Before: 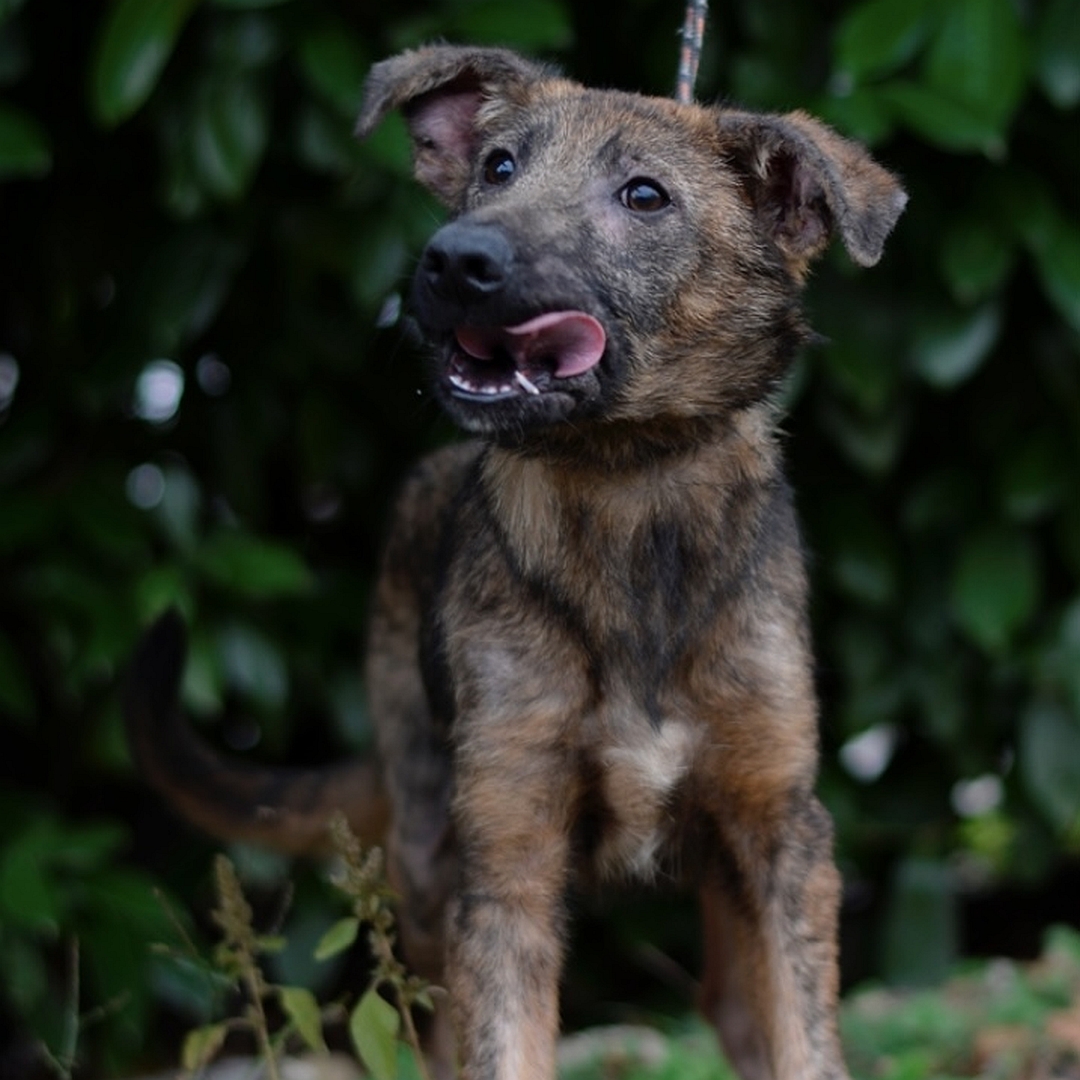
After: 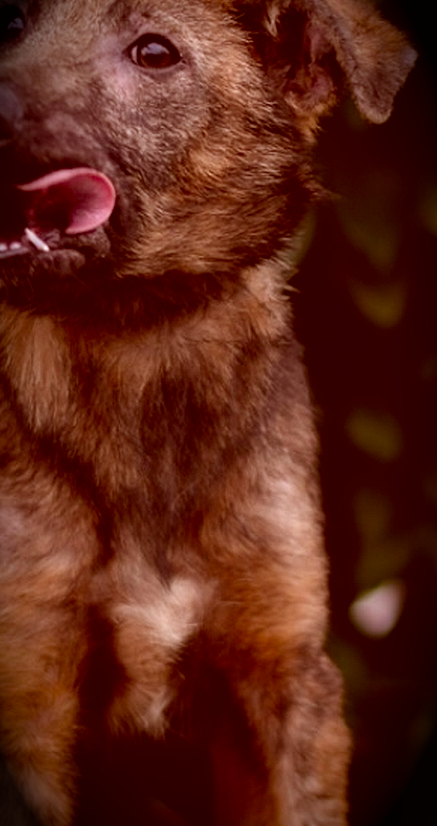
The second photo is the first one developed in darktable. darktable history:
crop: left 45.446%, top 13.333%, right 14.011%, bottom 10.123%
vignetting: brightness -0.984, saturation 0.497, center (-0.033, -0.036), automatic ratio true
color balance rgb: shadows lift › luminance -20.191%, perceptual saturation grading › global saturation 25.626%, perceptual brilliance grading › global brilliance 9.169%, global vibrance 20%
color correction: highlights a* 9.46, highlights b* 8.49, shadows a* 39.72, shadows b* 39.3, saturation 0.778
